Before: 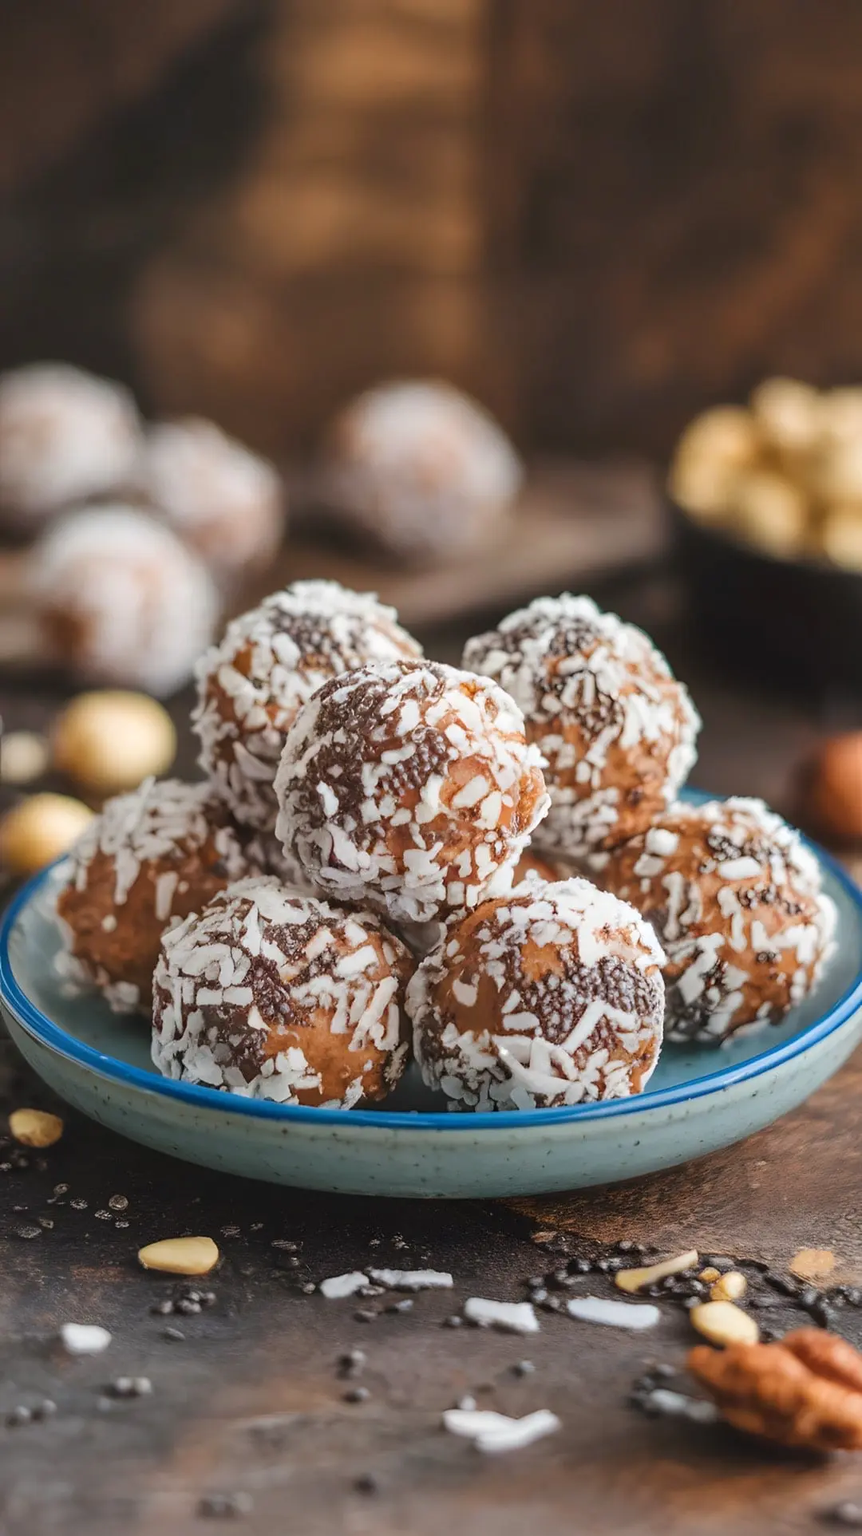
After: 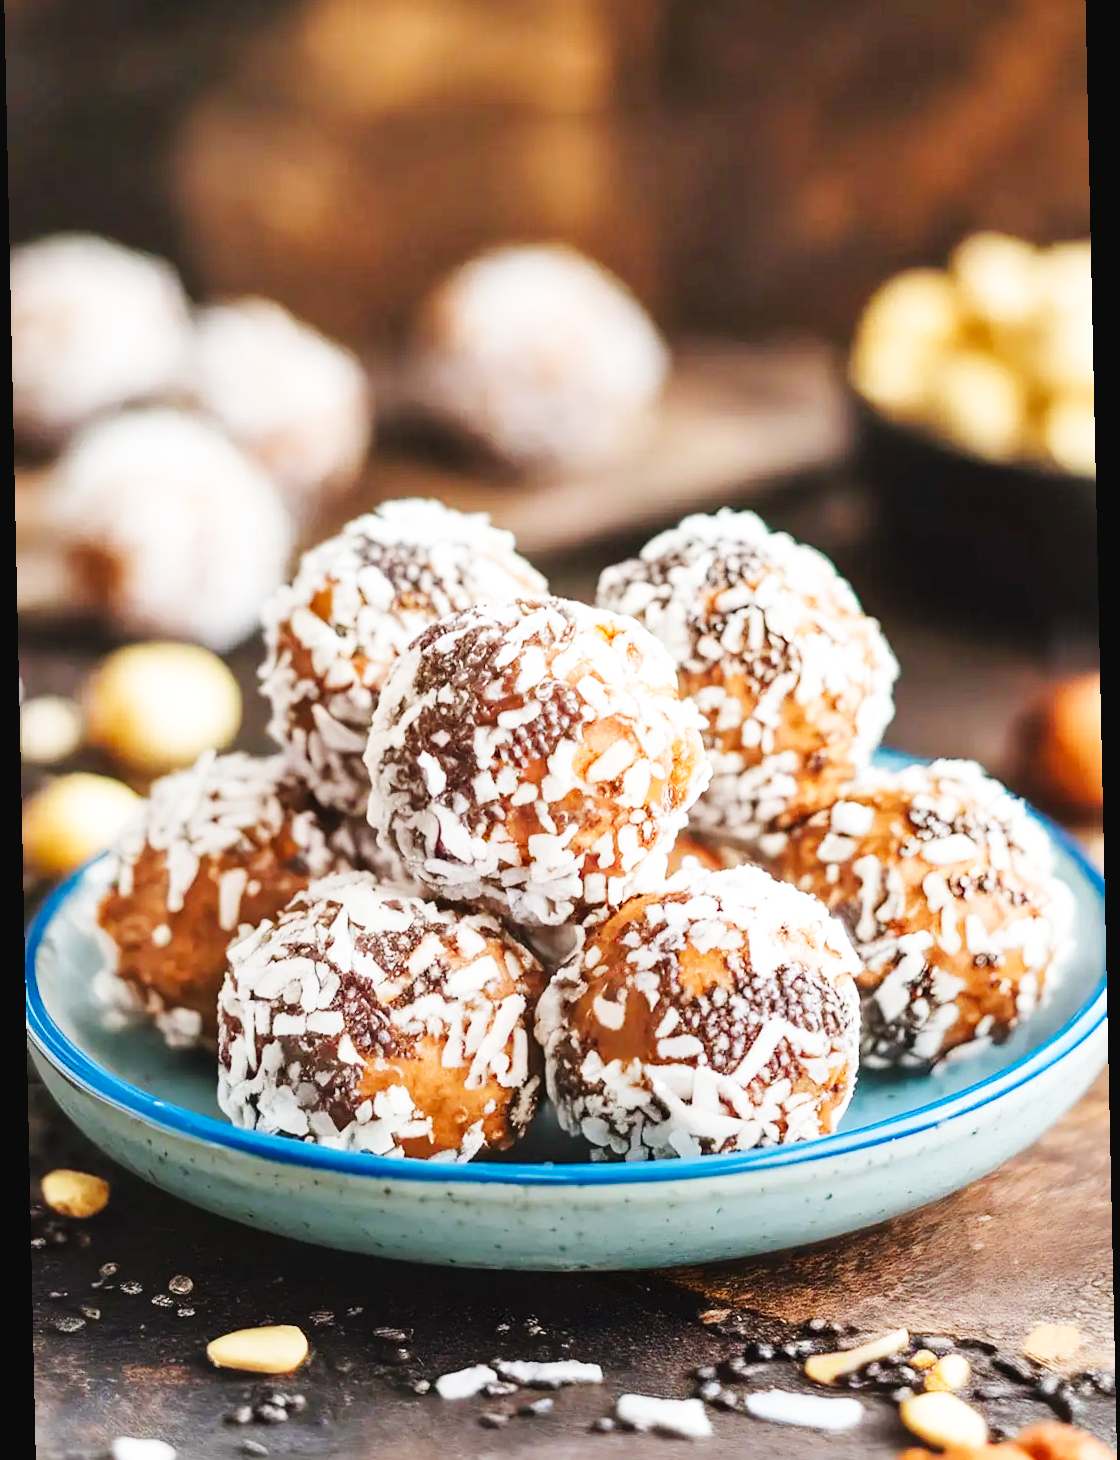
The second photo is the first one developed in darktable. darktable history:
crop and rotate: top 12.5%, bottom 12.5%
base curve: curves: ch0 [(0, 0.003) (0.001, 0.002) (0.006, 0.004) (0.02, 0.022) (0.048, 0.086) (0.094, 0.234) (0.162, 0.431) (0.258, 0.629) (0.385, 0.8) (0.548, 0.918) (0.751, 0.988) (1, 1)], preserve colors none
rotate and perspective: rotation -1.24°, automatic cropping off
